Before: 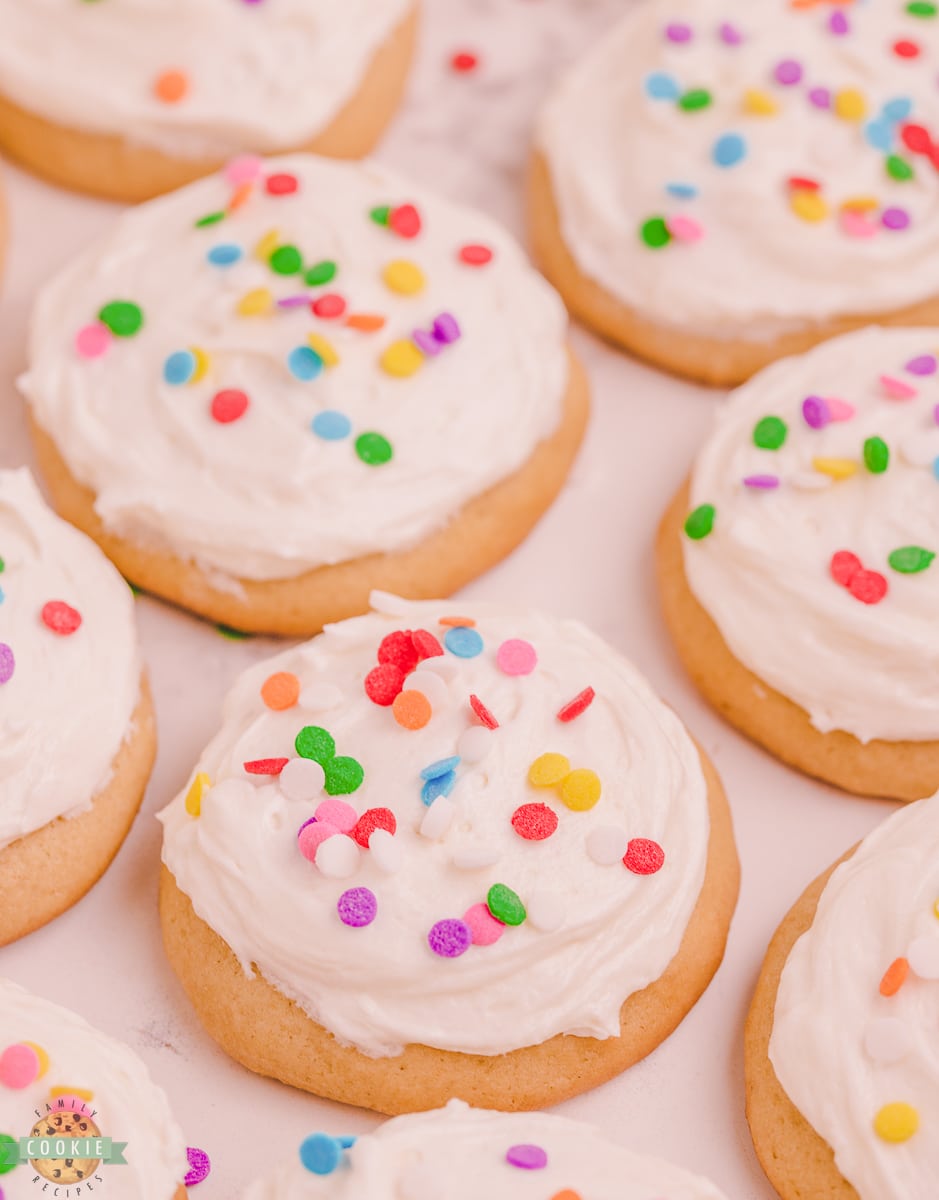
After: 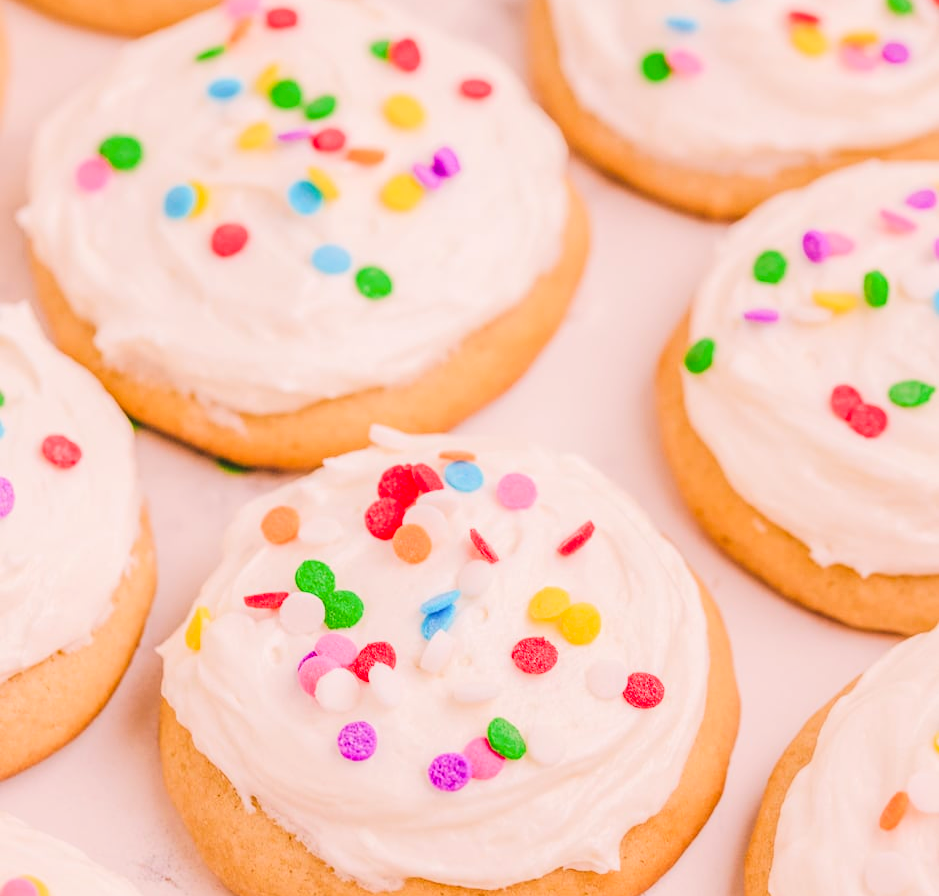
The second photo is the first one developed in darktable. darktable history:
local contrast: highlights 106%, shadows 98%, detail 119%, midtone range 0.2
crop: top 13.904%, bottom 11.347%
tone curve: curves: ch0 [(0, 0) (0.003, 0.014) (0.011, 0.019) (0.025, 0.026) (0.044, 0.037) (0.069, 0.053) (0.1, 0.083) (0.136, 0.121) (0.177, 0.163) (0.224, 0.22) (0.277, 0.281) (0.335, 0.354) (0.399, 0.436) (0.468, 0.526) (0.543, 0.612) (0.623, 0.706) (0.709, 0.79) (0.801, 0.858) (0.898, 0.925) (1, 1)], color space Lab, linked channels, preserve colors none
contrast brightness saturation: contrast 0.038, saturation 0.074
